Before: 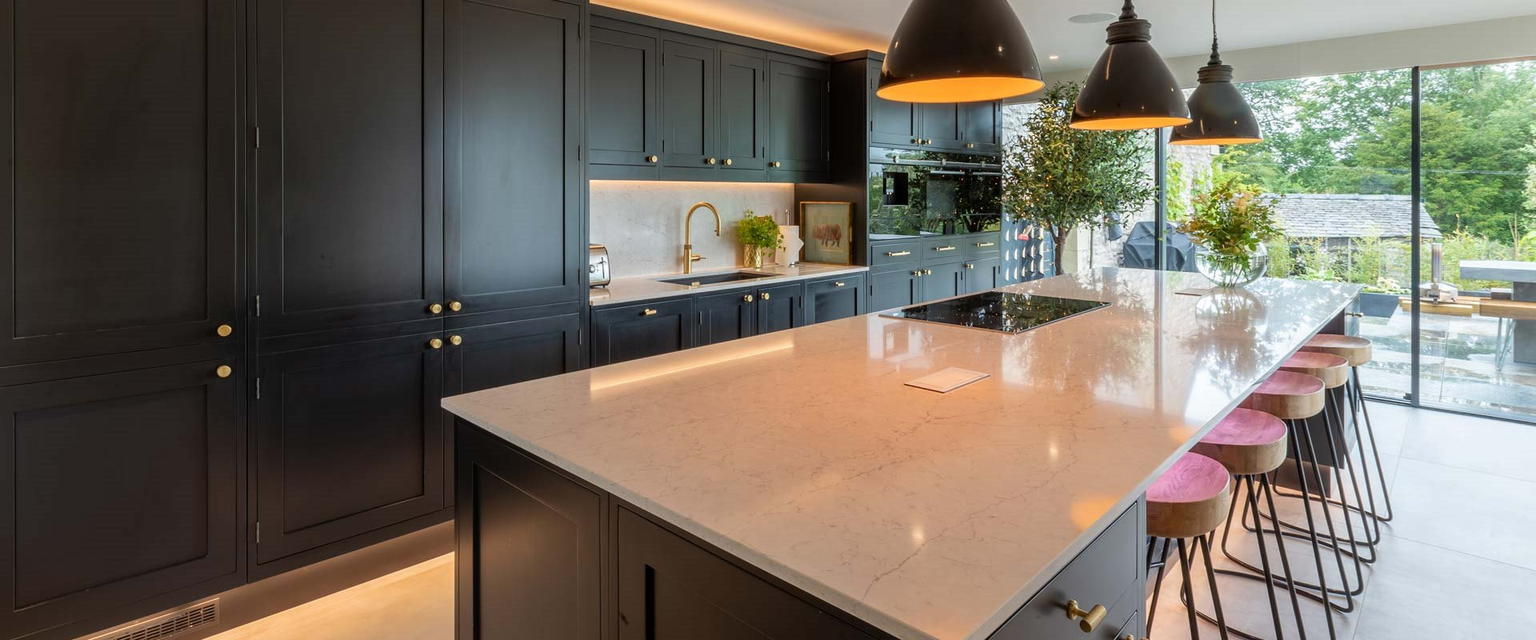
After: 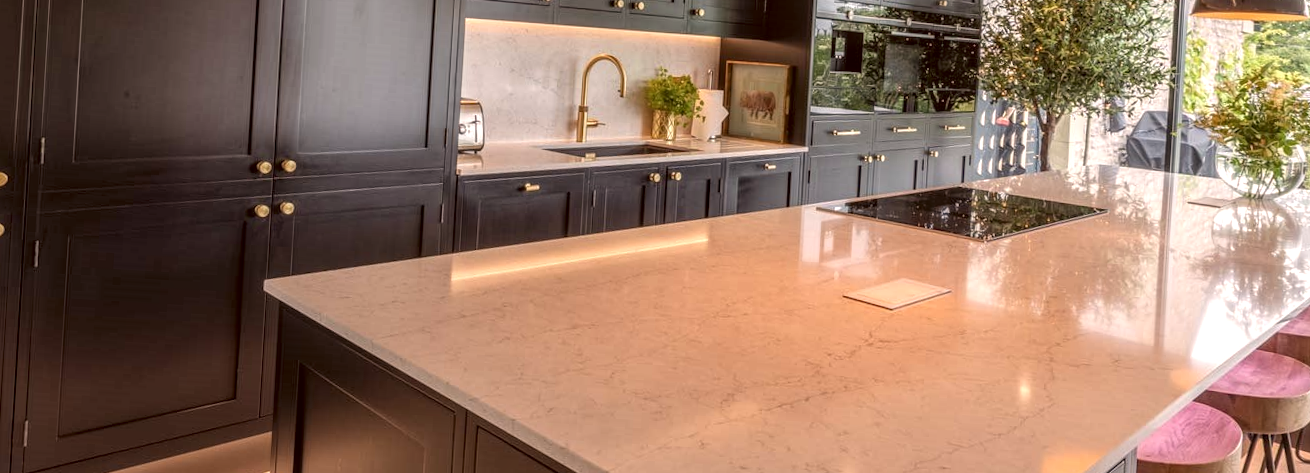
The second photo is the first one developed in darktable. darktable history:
crop and rotate: angle -3.37°, left 9.79%, top 20.73%, right 12.42%, bottom 11.82%
color correction: highlights a* 10.21, highlights b* 9.79, shadows a* 8.61, shadows b* 7.88, saturation 0.8
exposure: exposure 0.236 EV, compensate highlight preservation false
local contrast: highlights 0%, shadows 0%, detail 133%
